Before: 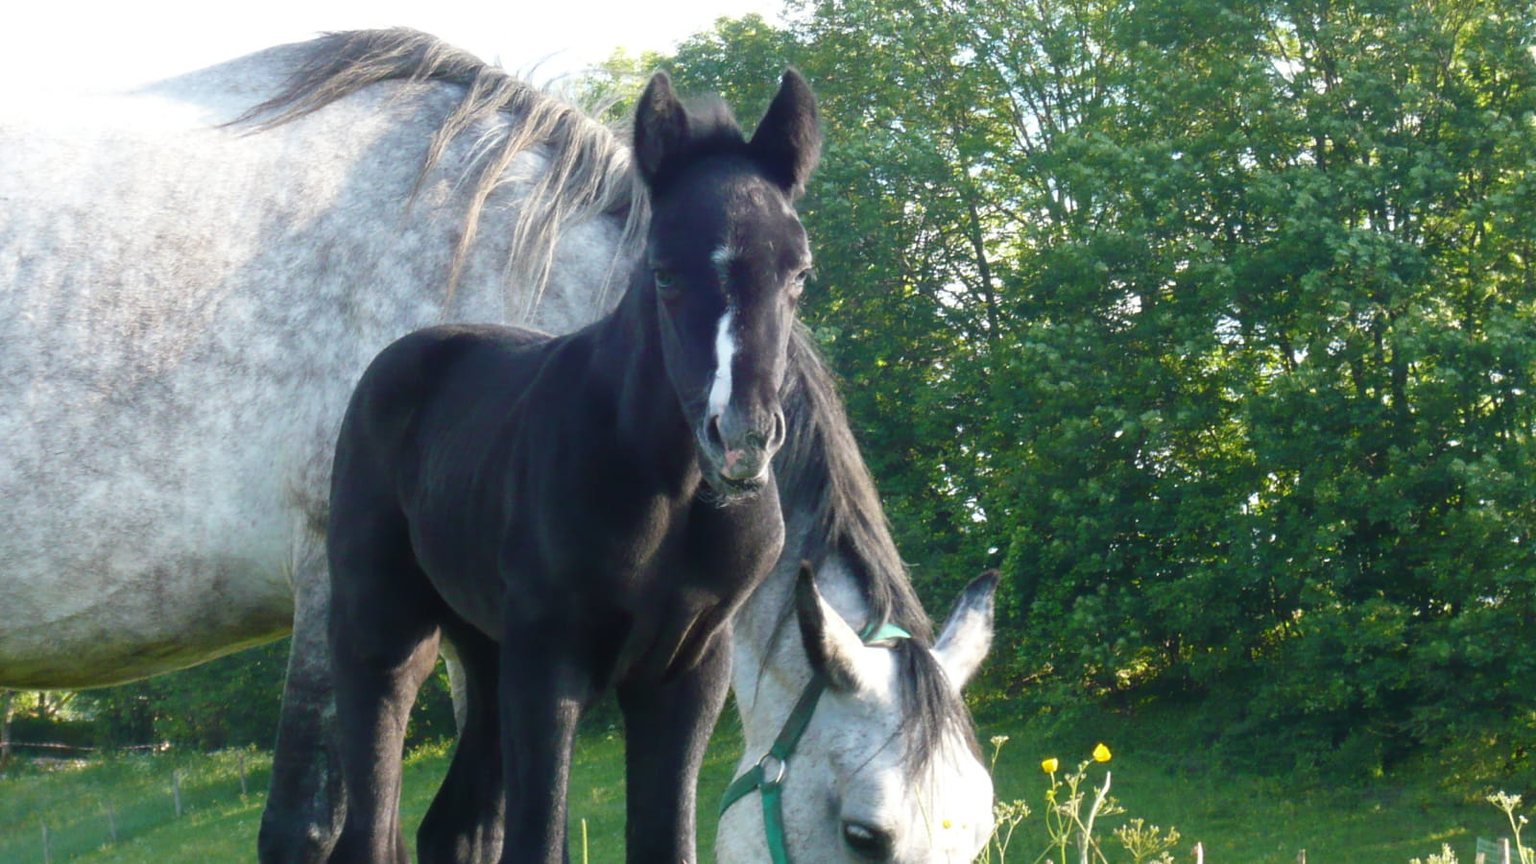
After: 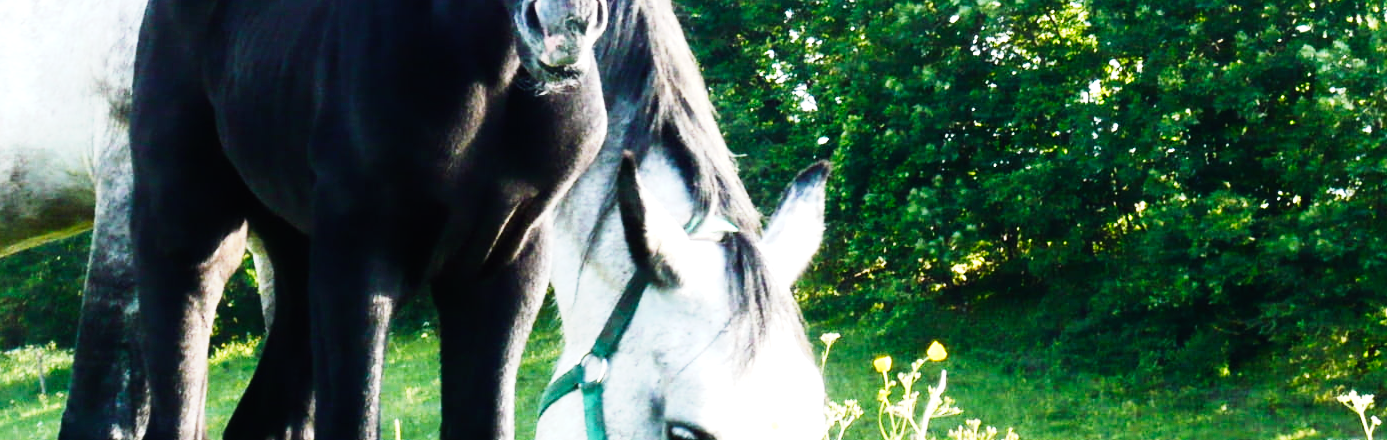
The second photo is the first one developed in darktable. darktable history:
crop and rotate: left 13.306%, top 48.129%, bottom 2.928%
tone equalizer: -8 EV -1.08 EV, -7 EV -1.01 EV, -6 EV -0.867 EV, -5 EV -0.578 EV, -3 EV 0.578 EV, -2 EV 0.867 EV, -1 EV 1.01 EV, +0 EV 1.08 EV, edges refinement/feathering 500, mask exposure compensation -1.57 EV, preserve details no
base curve: curves: ch0 [(0, 0) (0, 0.001) (0.001, 0.001) (0.004, 0.002) (0.007, 0.004) (0.015, 0.013) (0.033, 0.045) (0.052, 0.096) (0.075, 0.17) (0.099, 0.241) (0.163, 0.42) (0.219, 0.55) (0.259, 0.616) (0.327, 0.722) (0.365, 0.765) (0.522, 0.873) (0.547, 0.881) (0.689, 0.919) (0.826, 0.952) (1, 1)], preserve colors none
